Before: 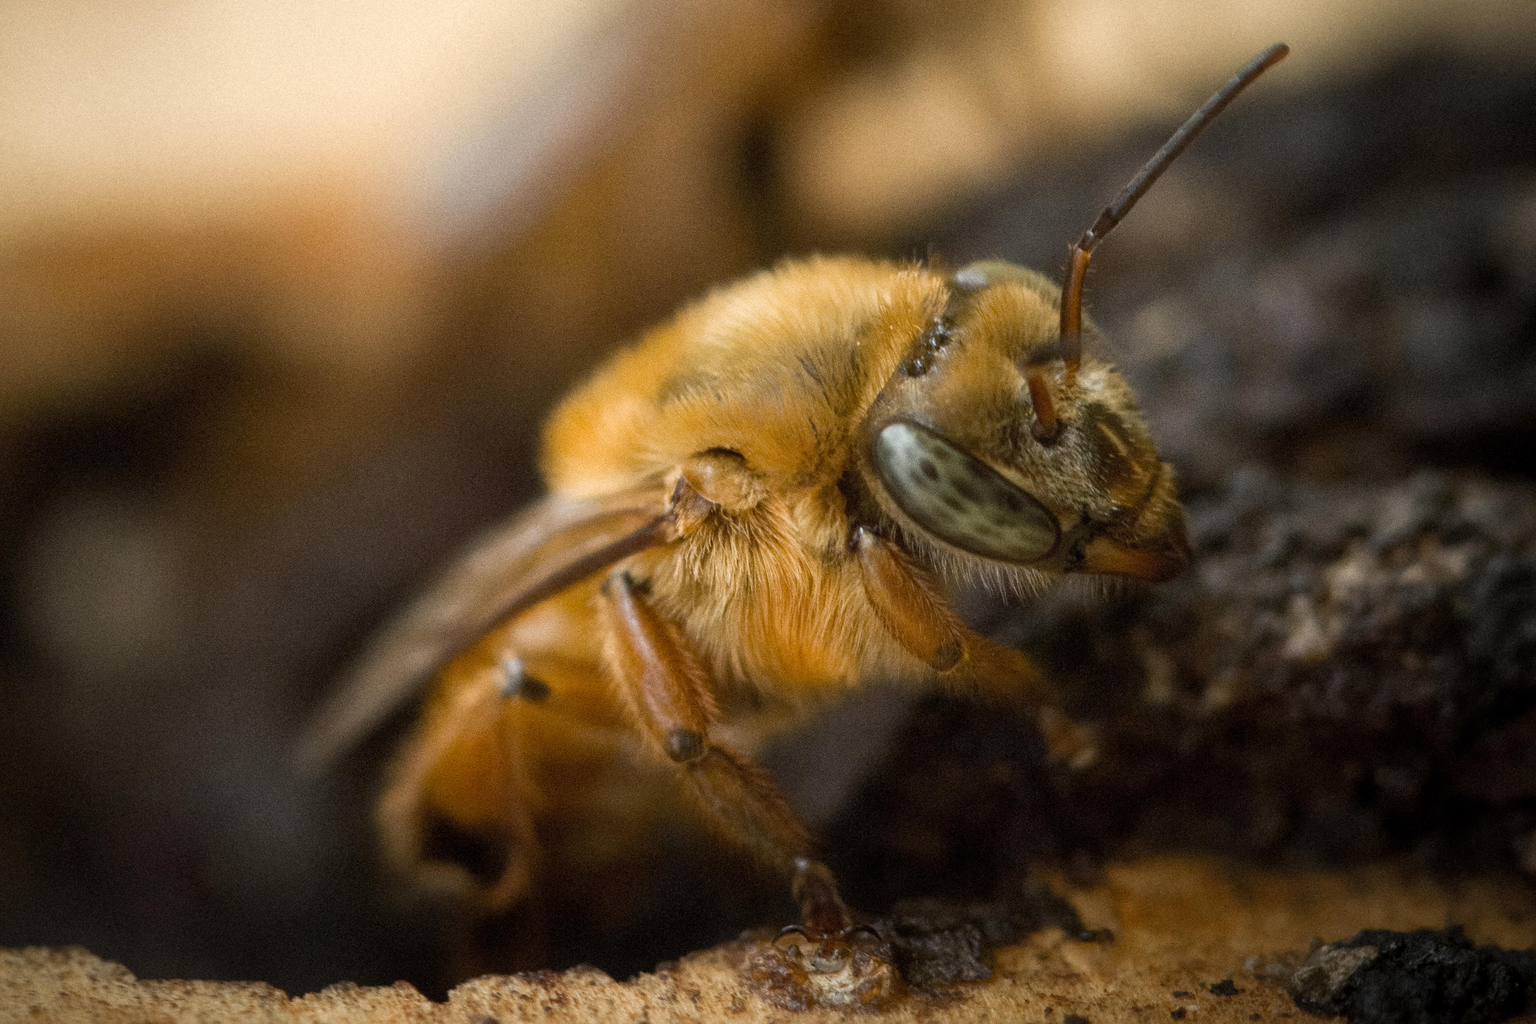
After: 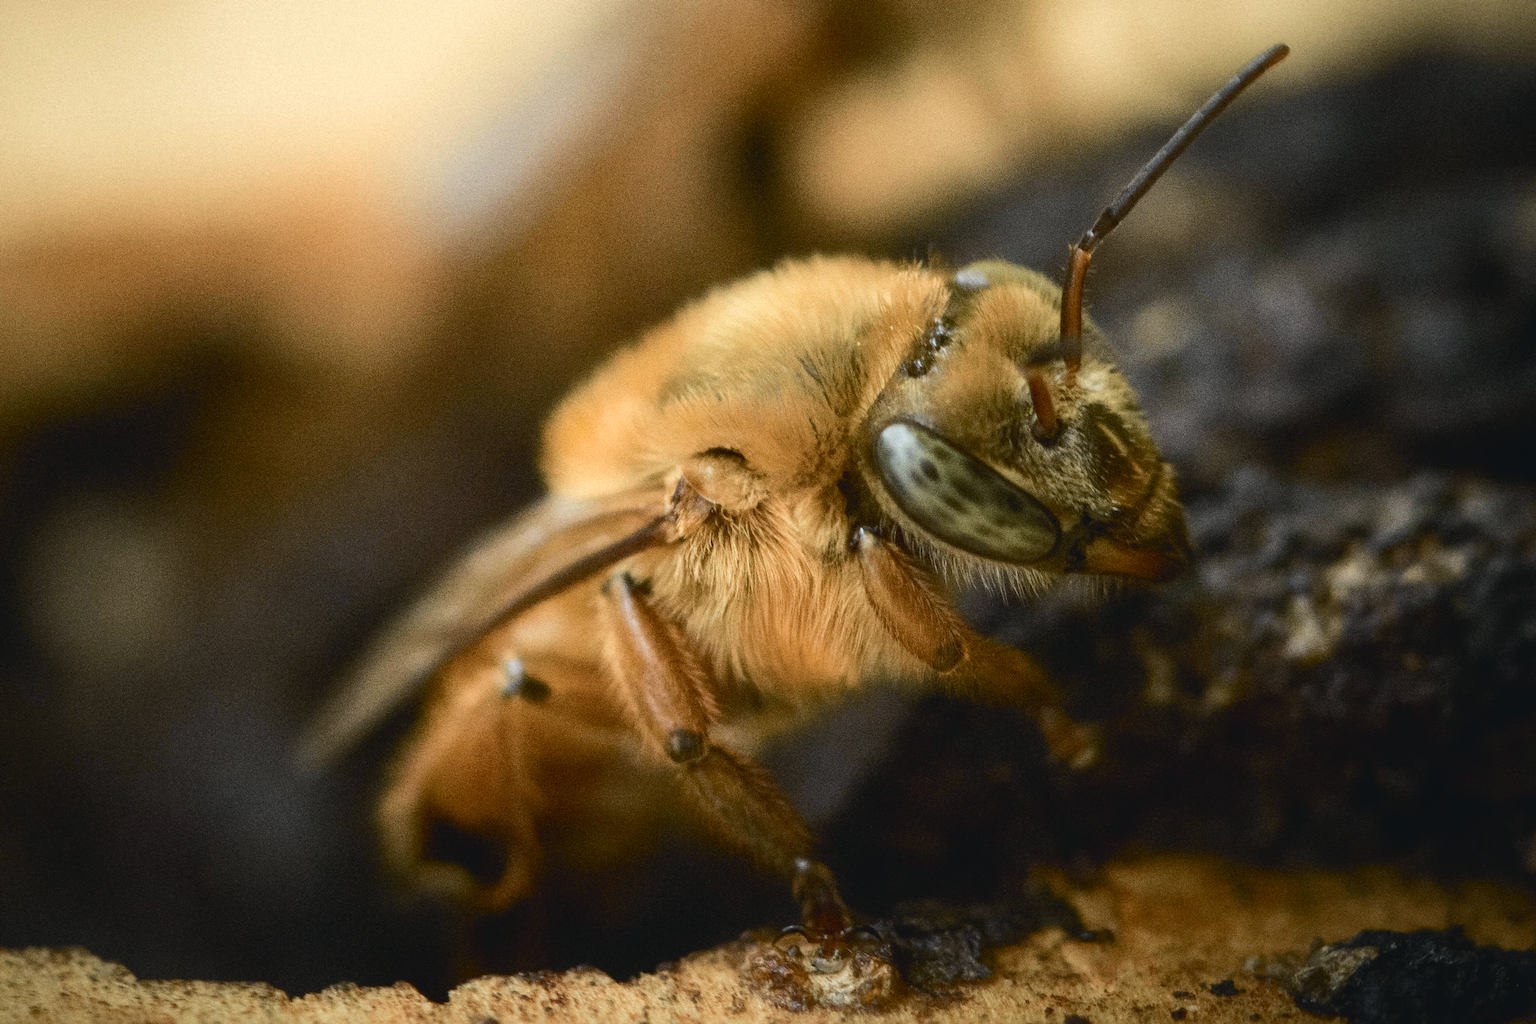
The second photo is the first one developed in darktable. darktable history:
tone curve: curves: ch0 [(0, 0.046) (0.037, 0.056) (0.176, 0.162) (0.33, 0.331) (0.432, 0.475) (0.601, 0.665) (0.843, 0.876) (1, 1)]; ch1 [(0, 0) (0.339, 0.349) (0.445, 0.42) (0.476, 0.47) (0.497, 0.492) (0.523, 0.514) (0.557, 0.558) (0.632, 0.615) (0.728, 0.746) (1, 1)]; ch2 [(0, 0) (0.327, 0.324) (0.417, 0.44) (0.46, 0.453) (0.502, 0.495) (0.526, 0.52) (0.54, 0.55) (0.606, 0.626) (0.745, 0.704) (1, 1)], color space Lab, independent channels, preserve colors none
